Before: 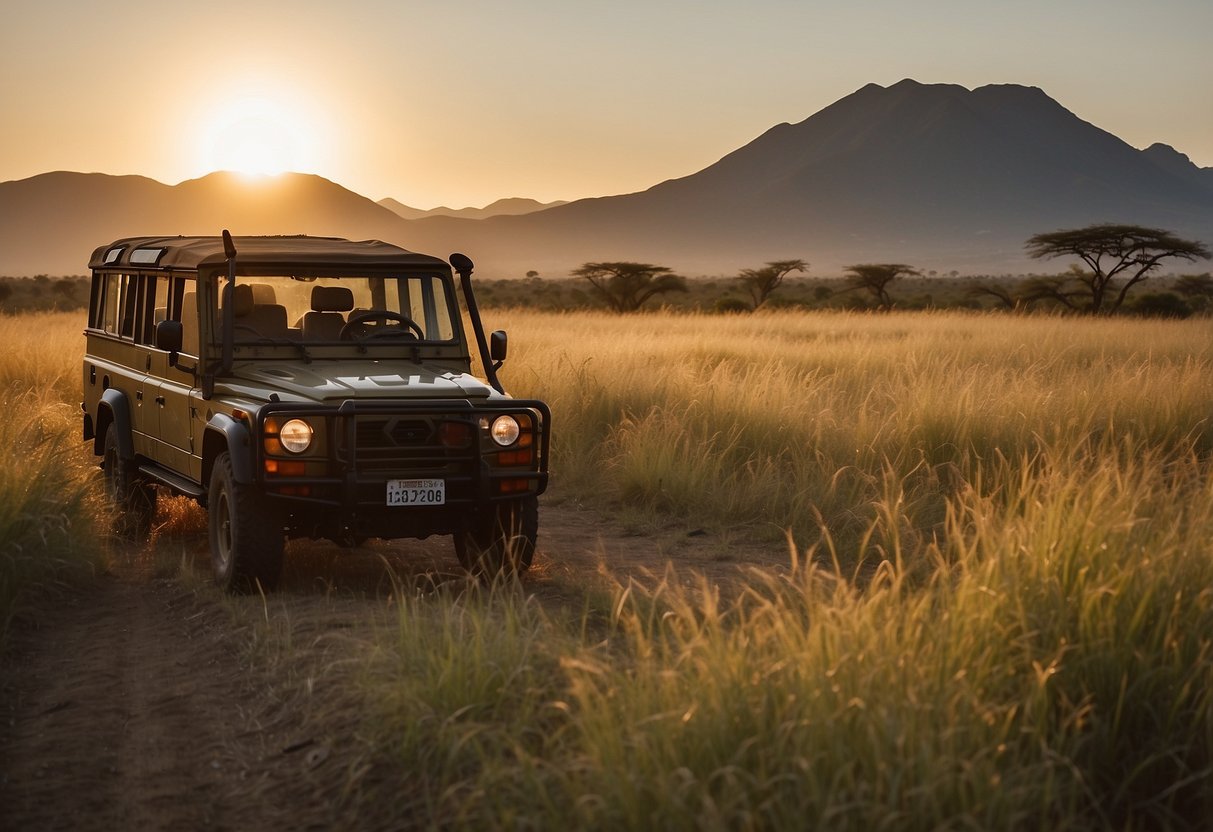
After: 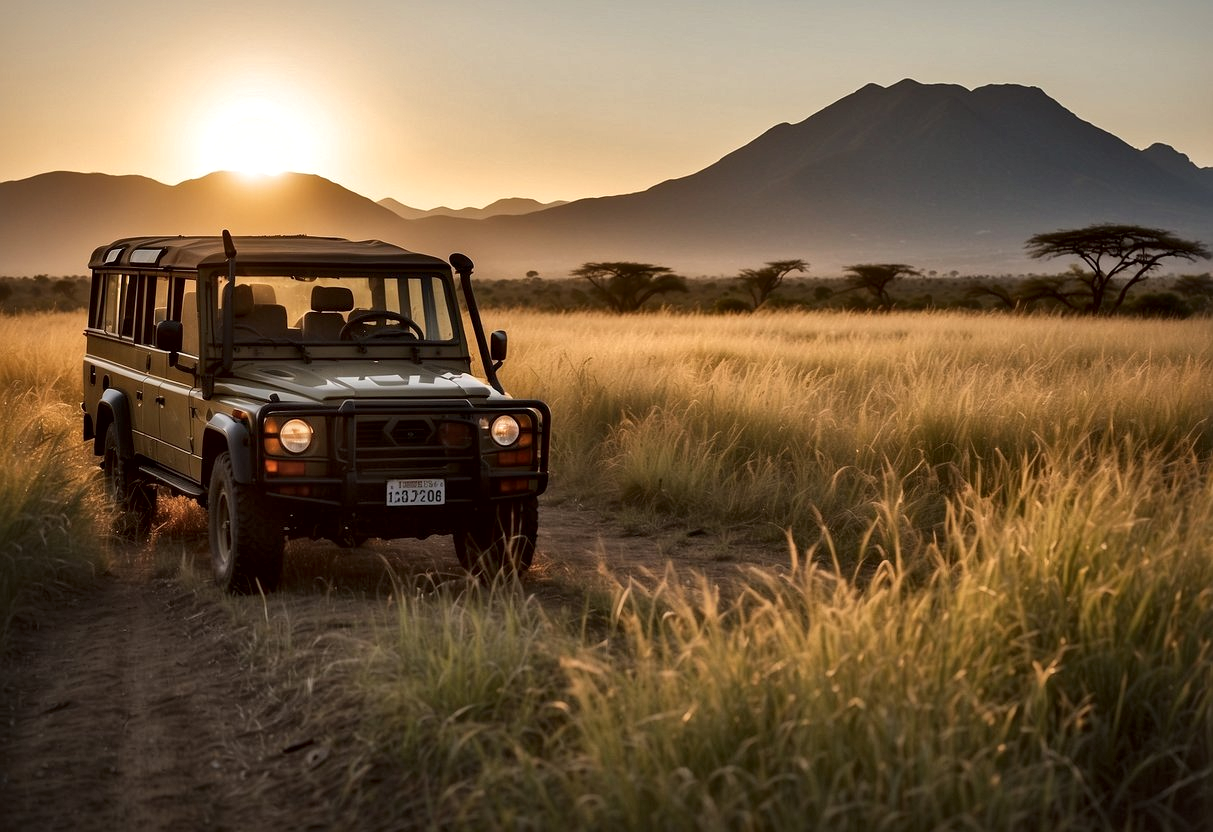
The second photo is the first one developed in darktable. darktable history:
local contrast: mode bilateral grid, contrast 20, coarseness 50, detail 171%, midtone range 0.2
